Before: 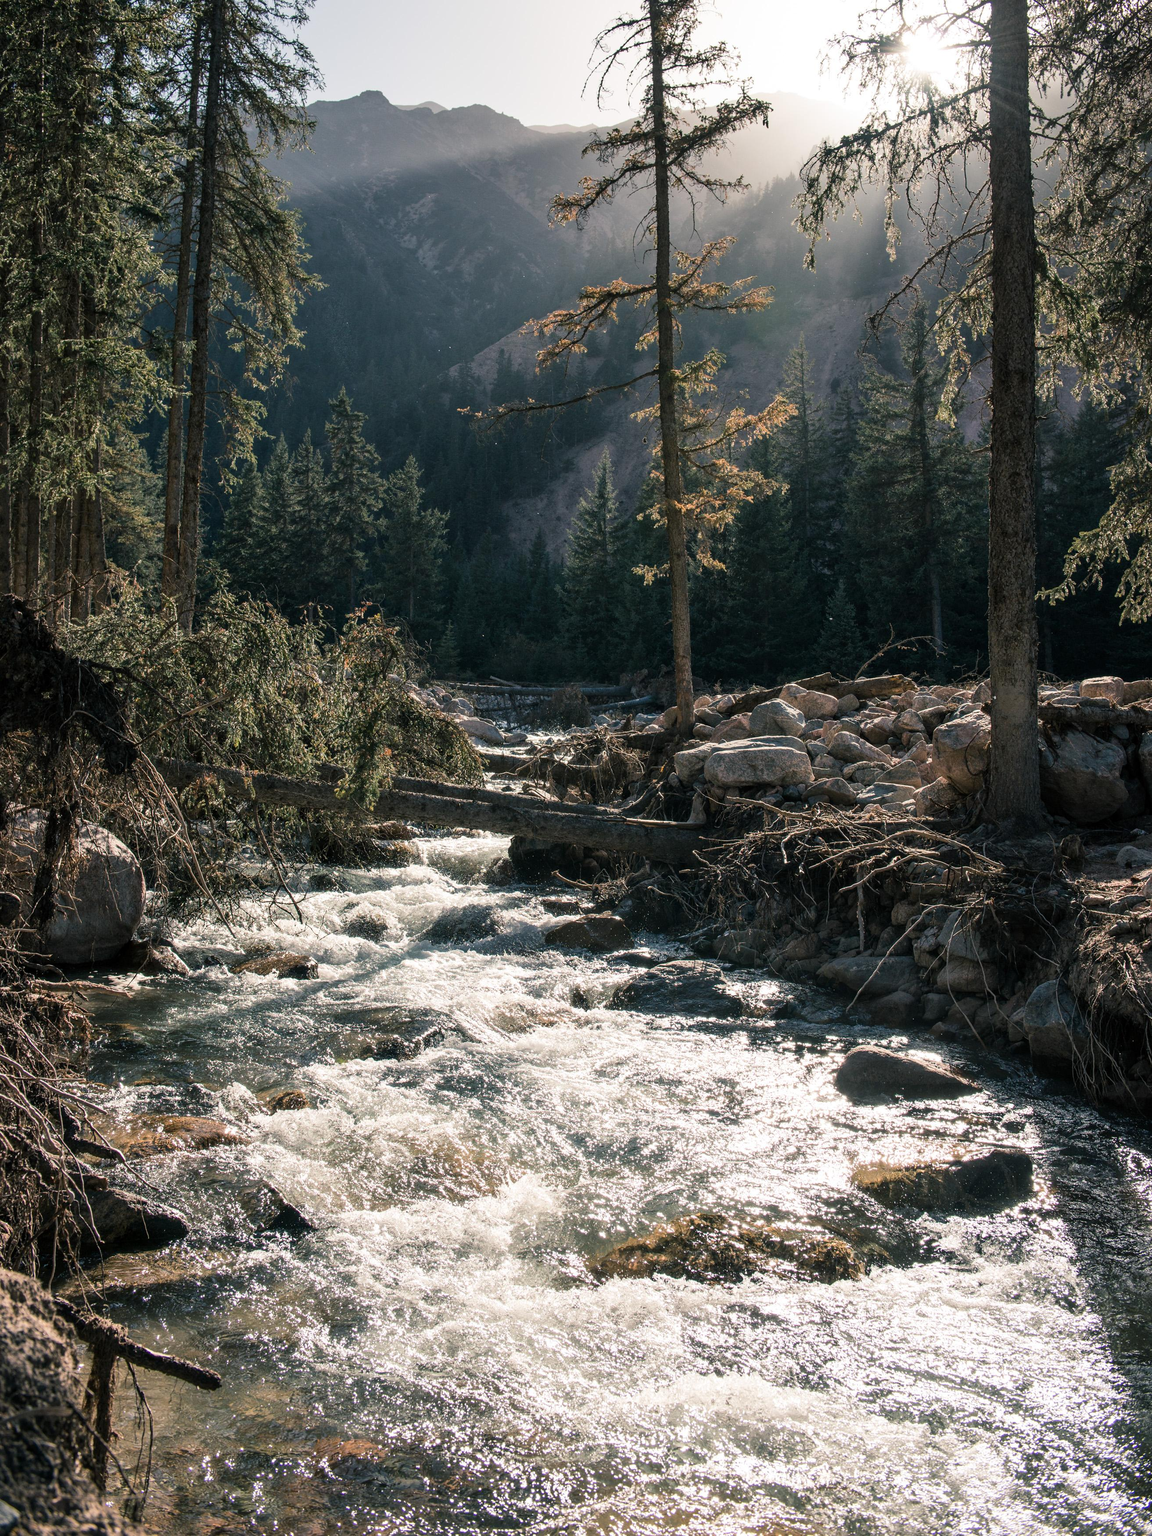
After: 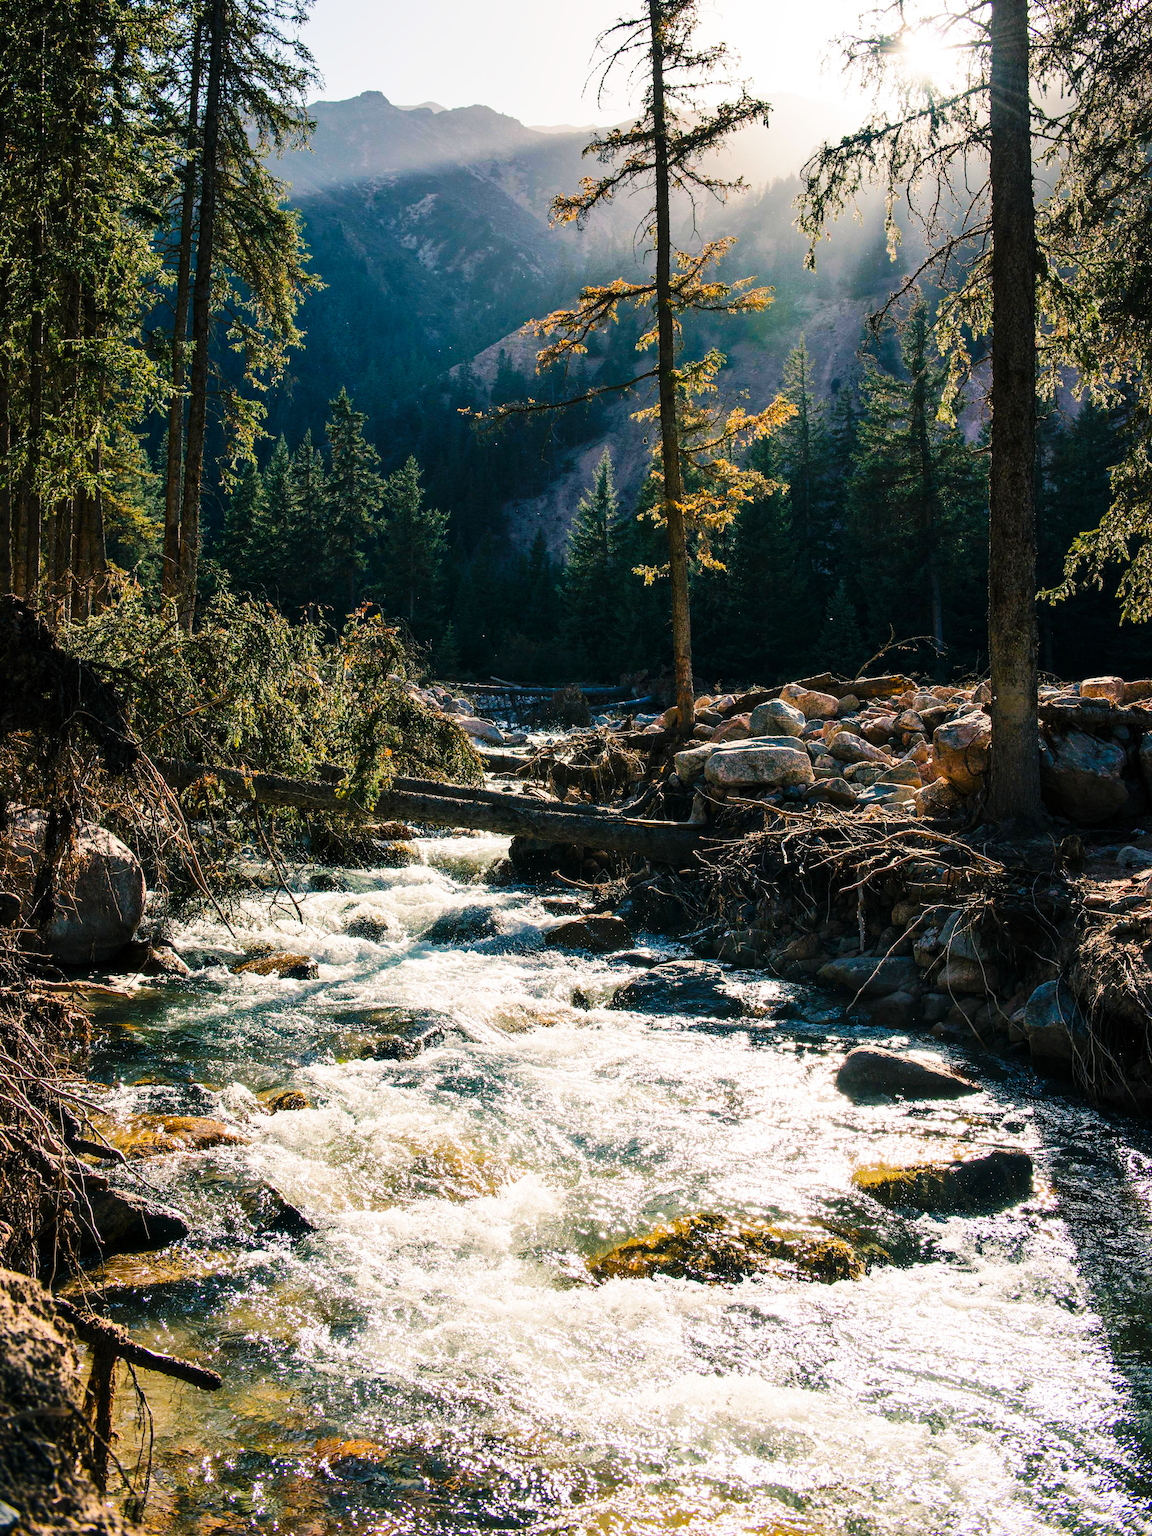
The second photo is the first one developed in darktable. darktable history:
color balance rgb: linear chroma grading › global chroma 18.879%, perceptual saturation grading › global saturation 30.533%, global vibrance 20%
base curve: curves: ch0 [(0, 0) (0.036, 0.025) (0.121, 0.166) (0.206, 0.329) (0.605, 0.79) (1, 1)], preserve colors none
tone curve: curves: ch0 [(0, 0) (0.003, 0.003) (0.011, 0.011) (0.025, 0.024) (0.044, 0.042) (0.069, 0.066) (0.1, 0.095) (0.136, 0.129) (0.177, 0.169) (0.224, 0.214) (0.277, 0.264) (0.335, 0.319) (0.399, 0.38) (0.468, 0.446) (0.543, 0.558) (0.623, 0.636) (0.709, 0.719) (0.801, 0.807) (0.898, 0.901) (1, 1)], color space Lab, independent channels, preserve colors none
